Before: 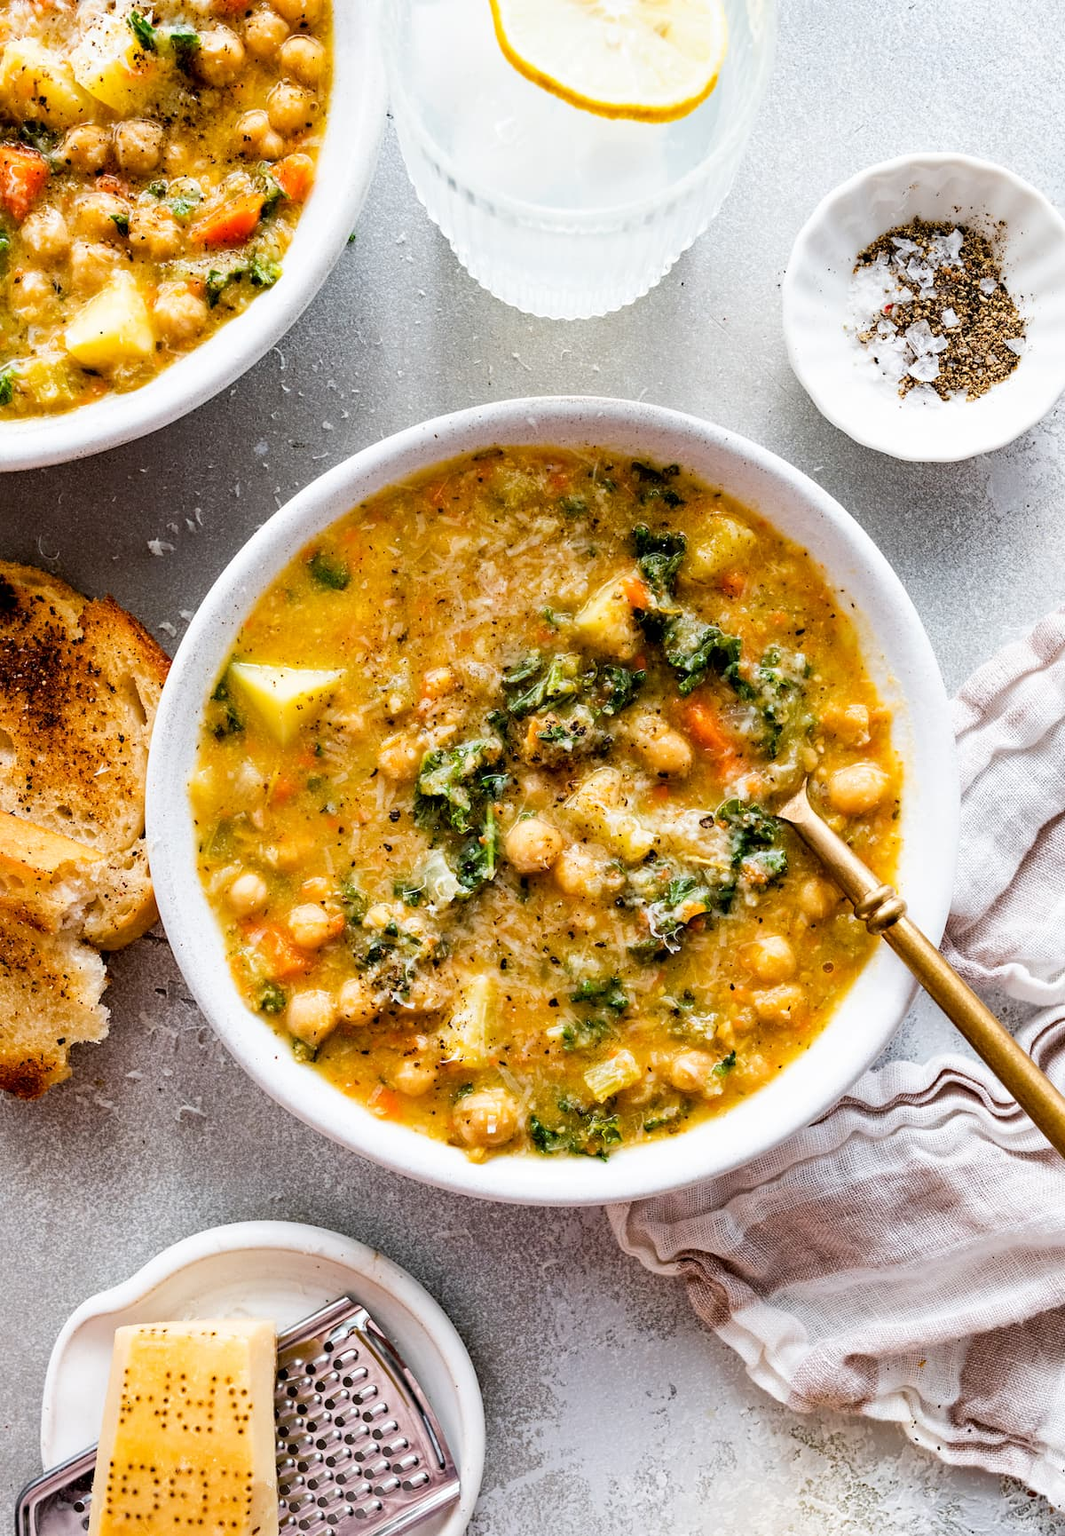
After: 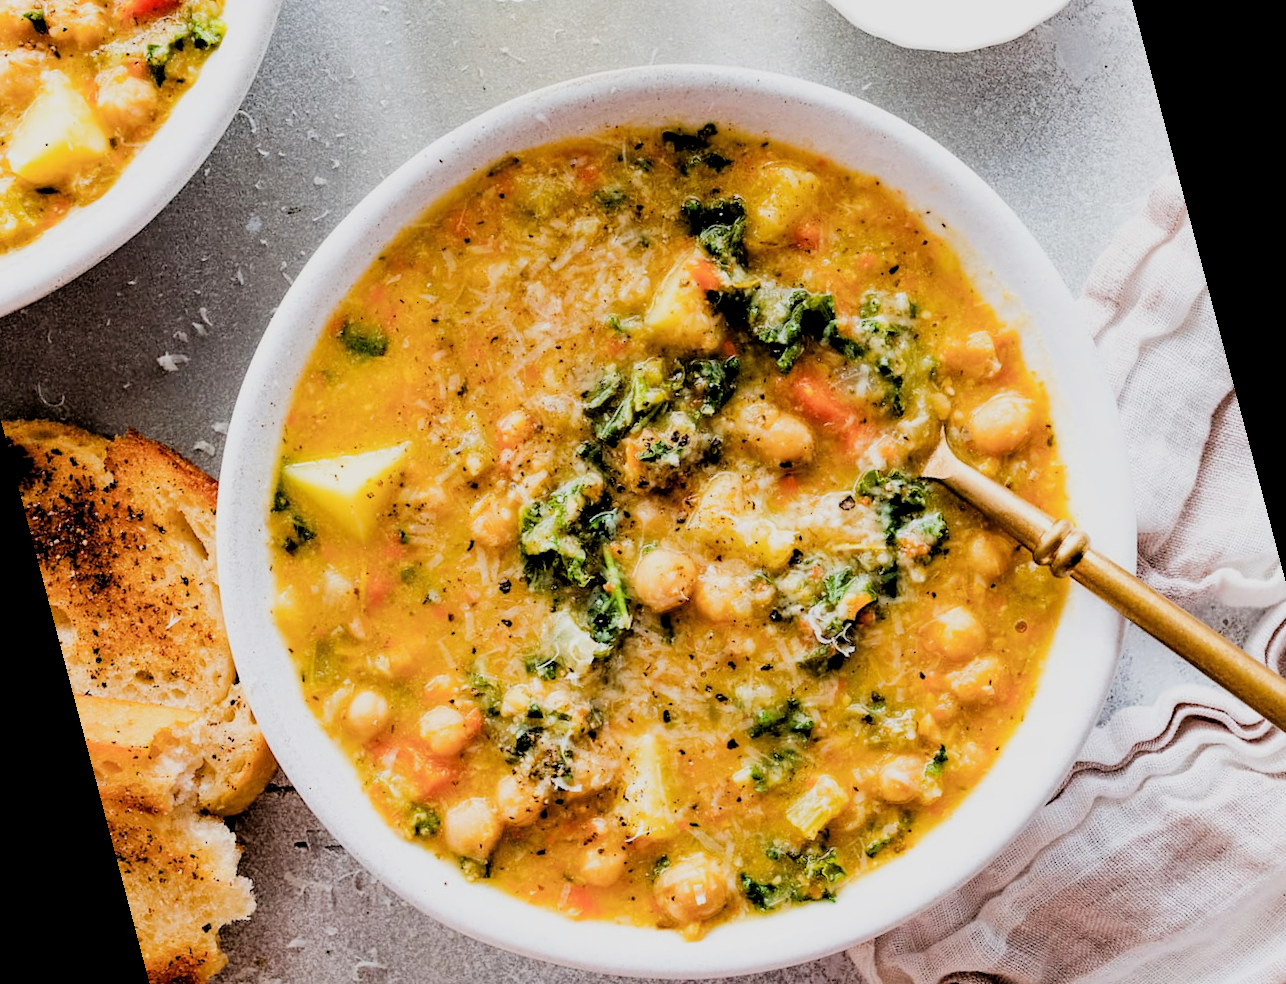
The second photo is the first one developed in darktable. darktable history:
exposure: black level correction 0, exposure 0.5 EV, compensate highlight preservation false
rotate and perspective: rotation -14.8°, crop left 0.1, crop right 0.903, crop top 0.25, crop bottom 0.748
filmic rgb: black relative exposure -4.38 EV, white relative exposure 4.56 EV, hardness 2.37, contrast 1.05
